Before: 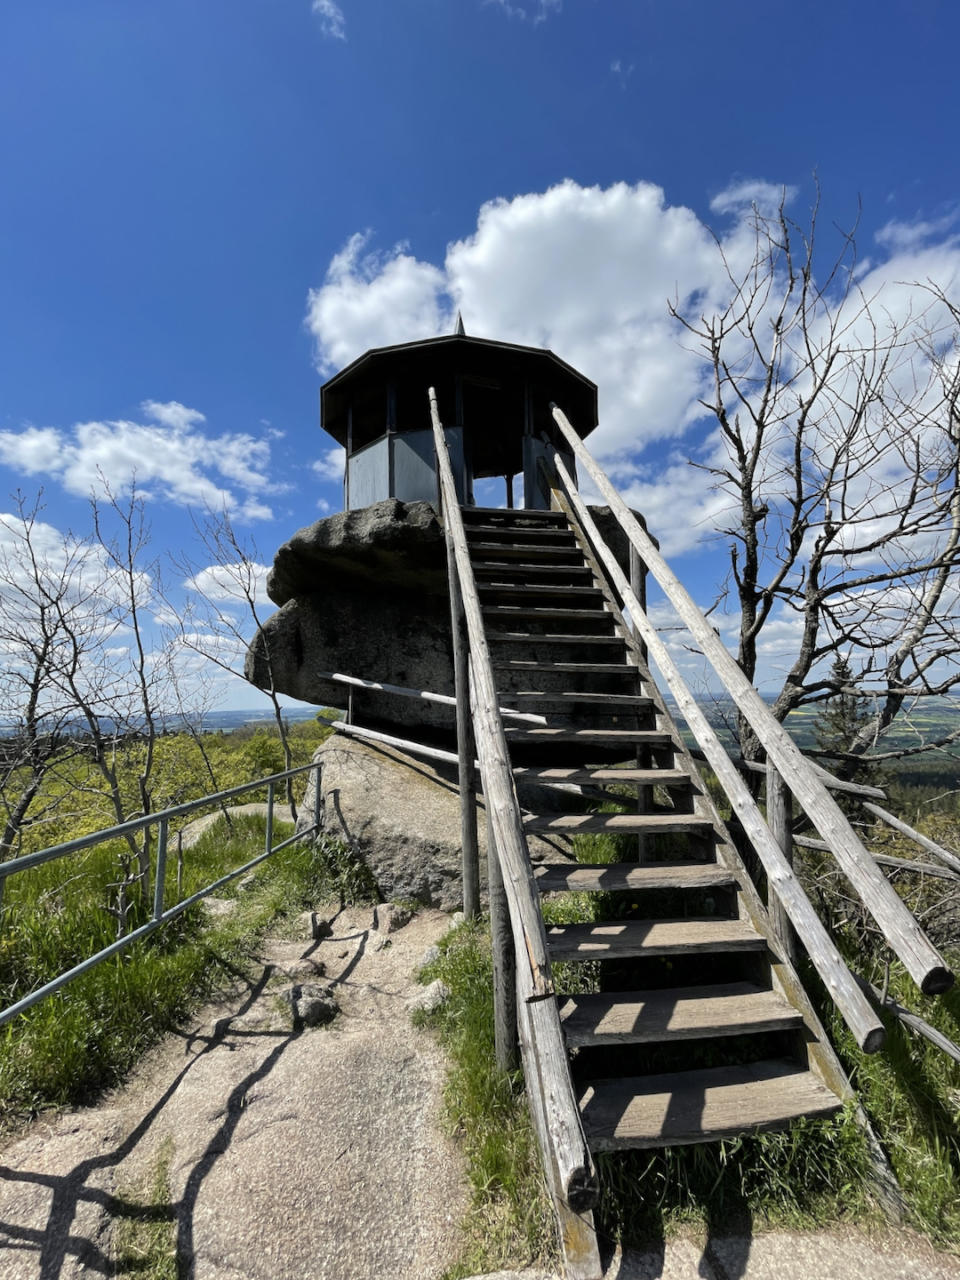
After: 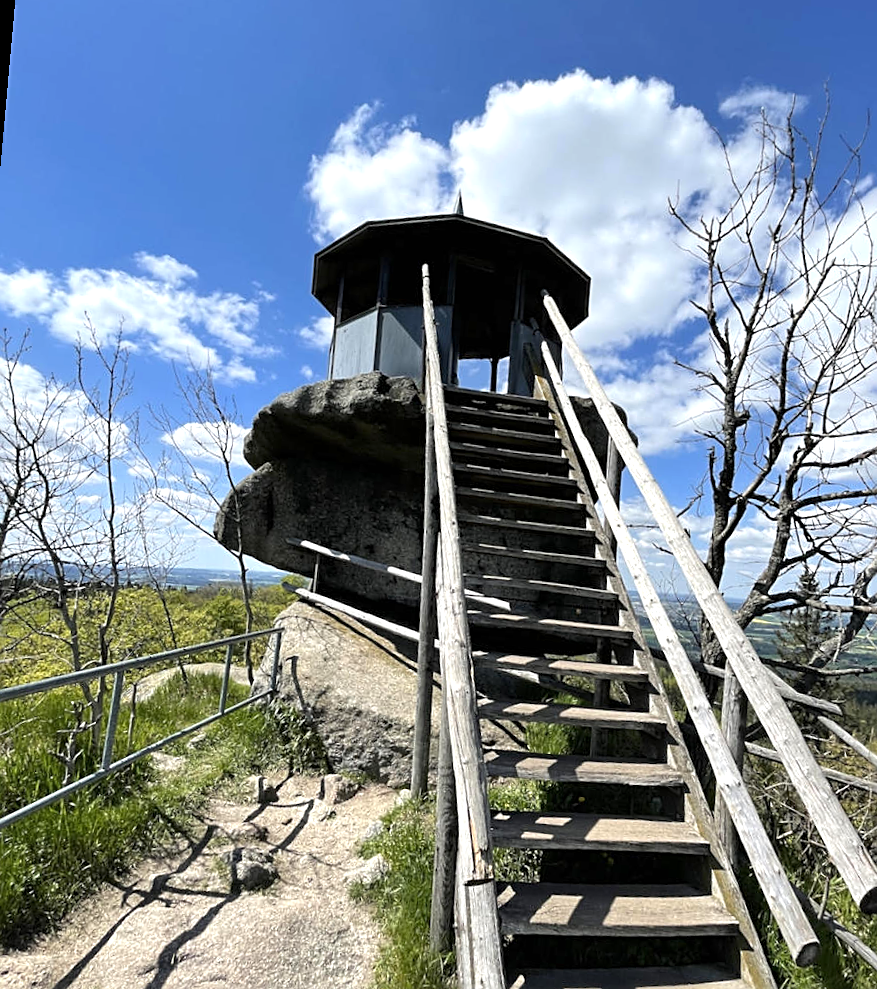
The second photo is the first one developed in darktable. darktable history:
exposure: exposure 0.507 EV, compensate highlight preservation false
crop: left 7.856%, top 11.836%, right 10.12%, bottom 15.387%
sharpen: on, module defaults
rotate and perspective: rotation 5.12°, automatic cropping off
